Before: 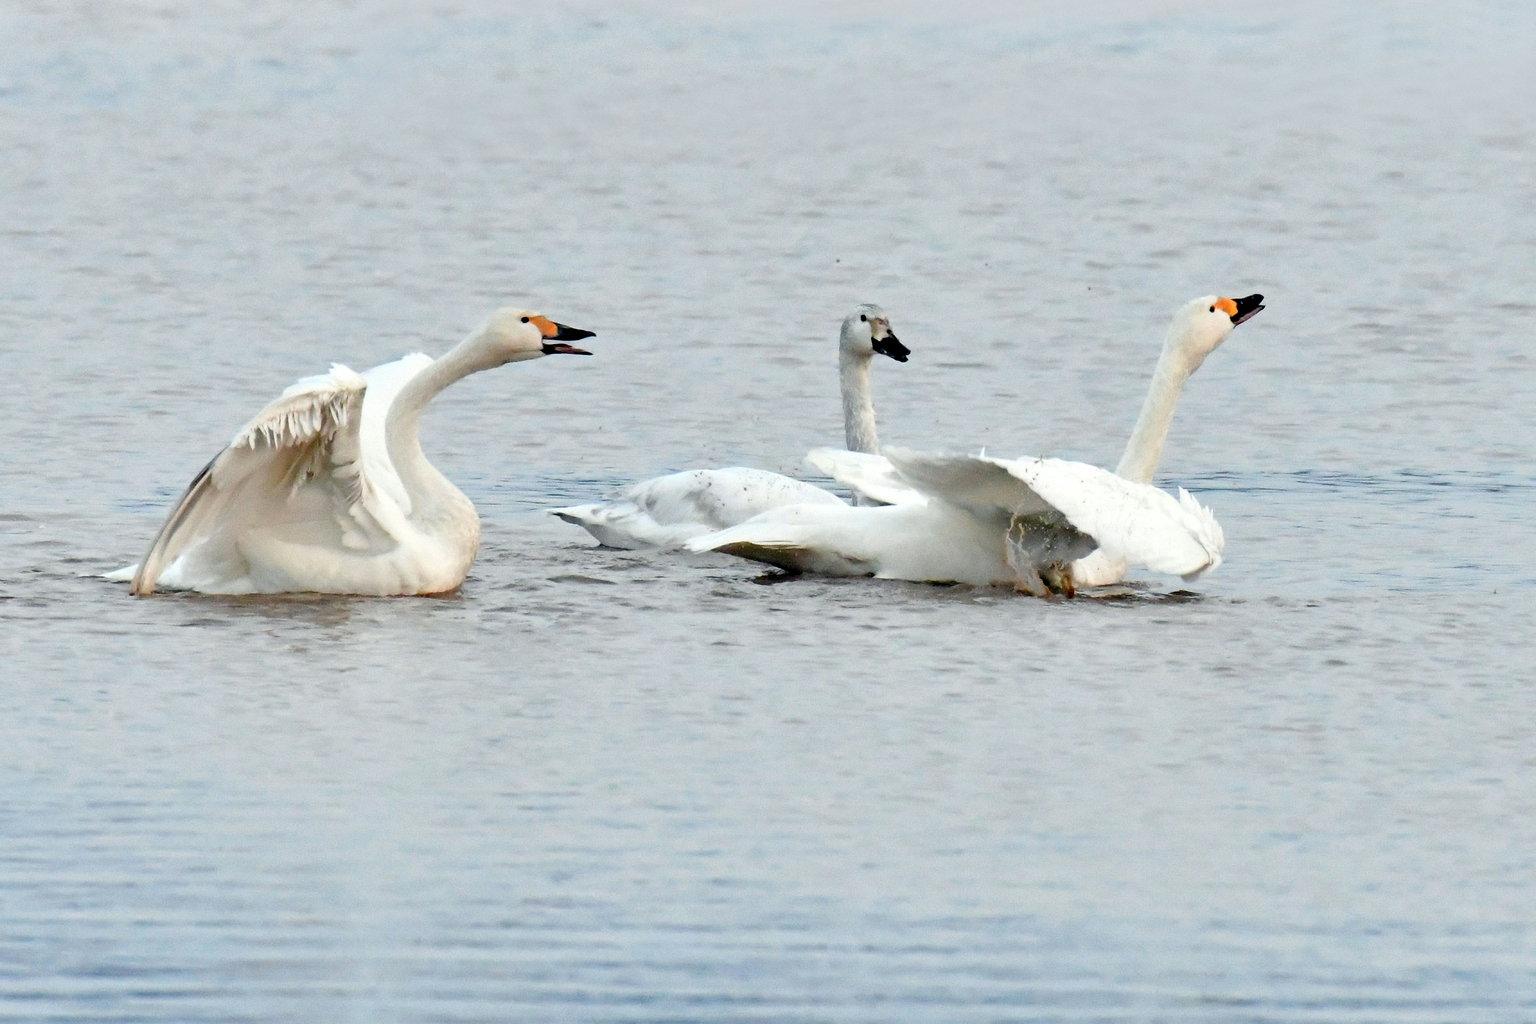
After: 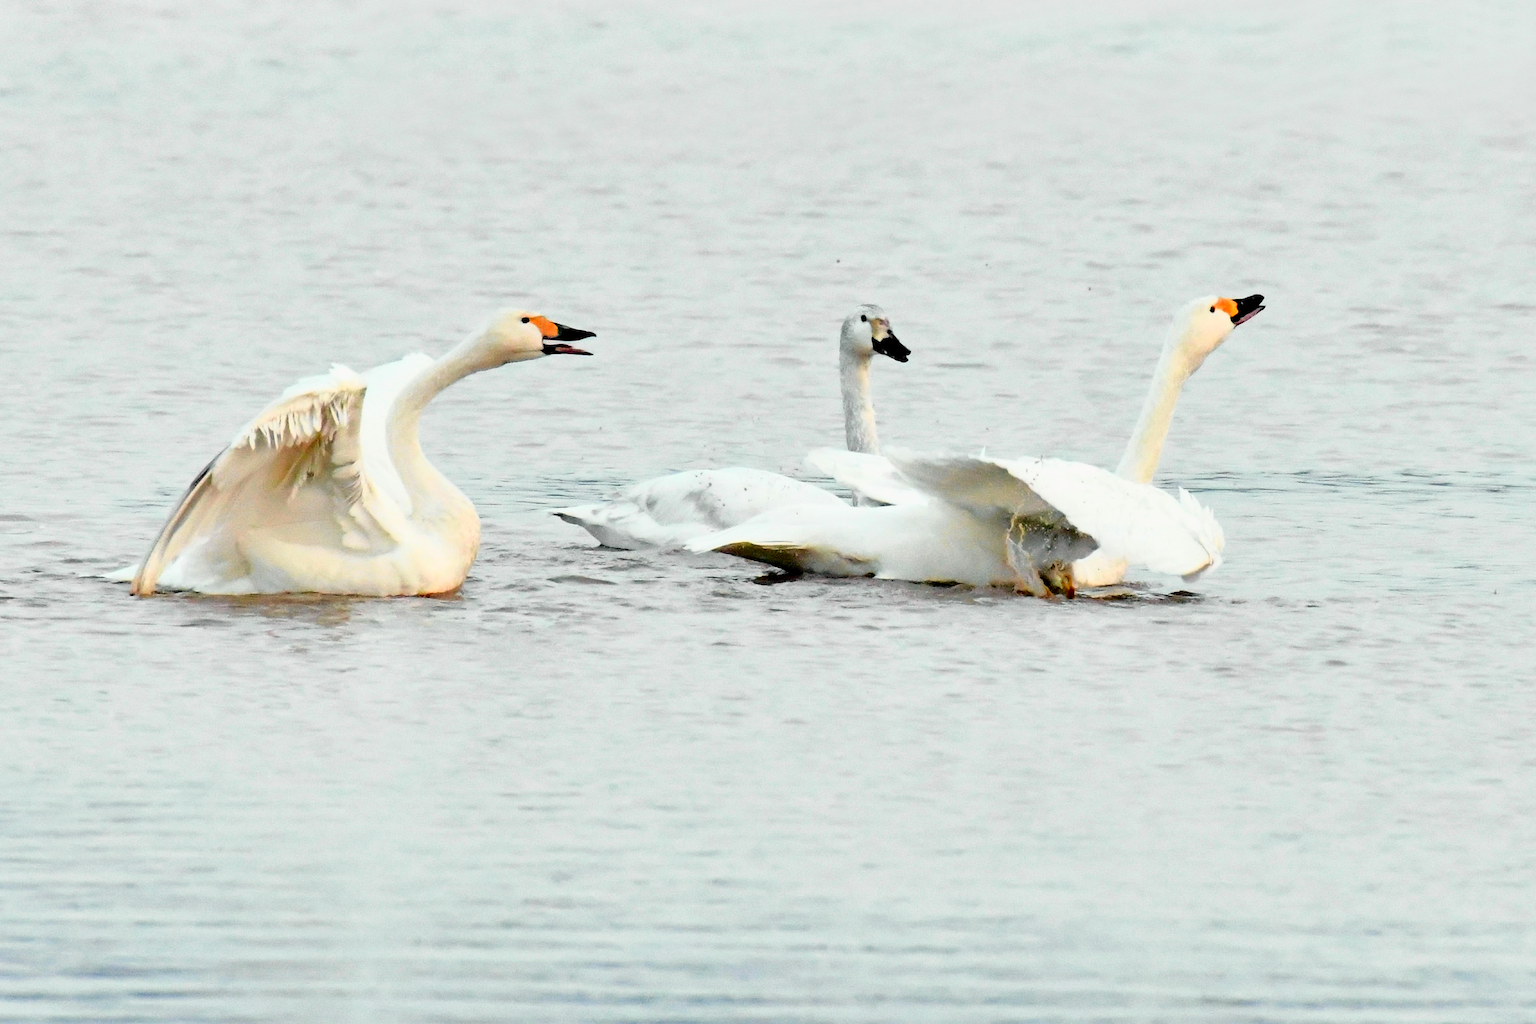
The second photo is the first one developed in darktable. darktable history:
tone curve: curves: ch0 [(0, 0) (0.062, 0.023) (0.168, 0.142) (0.359, 0.44) (0.469, 0.544) (0.634, 0.722) (0.839, 0.909) (0.998, 0.978)]; ch1 [(0, 0) (0.437, 0.453) (0.472, 0.47) (0.502, 0.504) (0.527, 0.546) (0.568, 0.619) (0.608, 0.665) (0.669, 0.748) (0.859, 0.899) (1, 1)]; ch2 [(0, 0) (0.33, 0.301) (0.421, 0.443) (0.473, 0.501) (0.504, 0.504) (0.535, 0.564) (0.575, 0.625) (0.608, 0.676) (1, 1)], color space Lab, independent channels, preserve colors none
